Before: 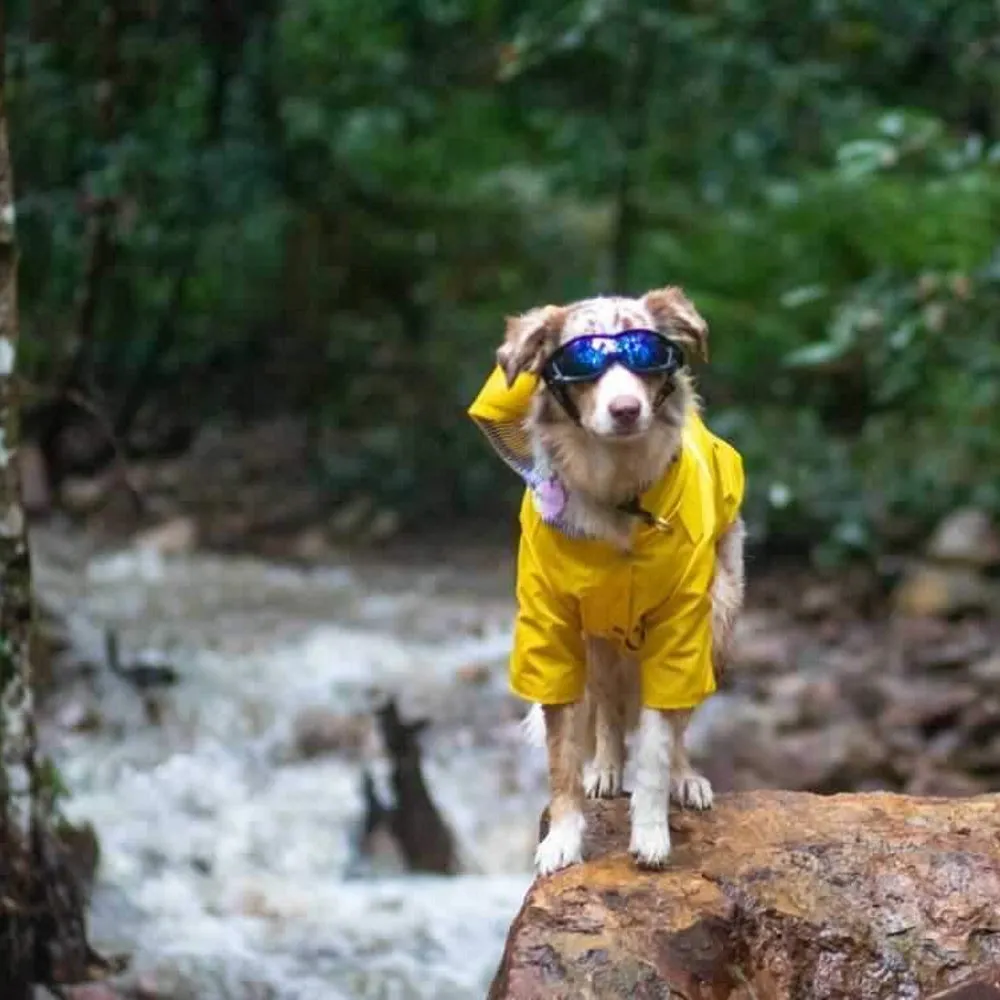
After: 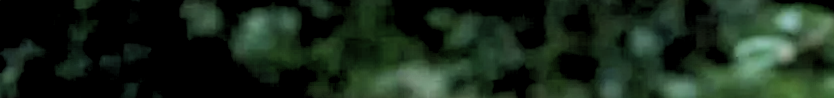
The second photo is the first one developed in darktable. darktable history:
rotate and perspective: rotation -0.45°, automatic cropping original format, crop left 0.008, crop right 0.992, crop top 0.012, crop bottom 0.988
rgb levels: levels [[0.034, 0.472, 0.904], [0, 0.5, 1], [0, 0.5, 1]]
shadows and highlights: shadows 29.32, highlights -29.32, low approximation 0.01, soften with gaussian
crop and rotate: left 9.644%, top 9.491%, right 6.021%, bottom 80.509%
